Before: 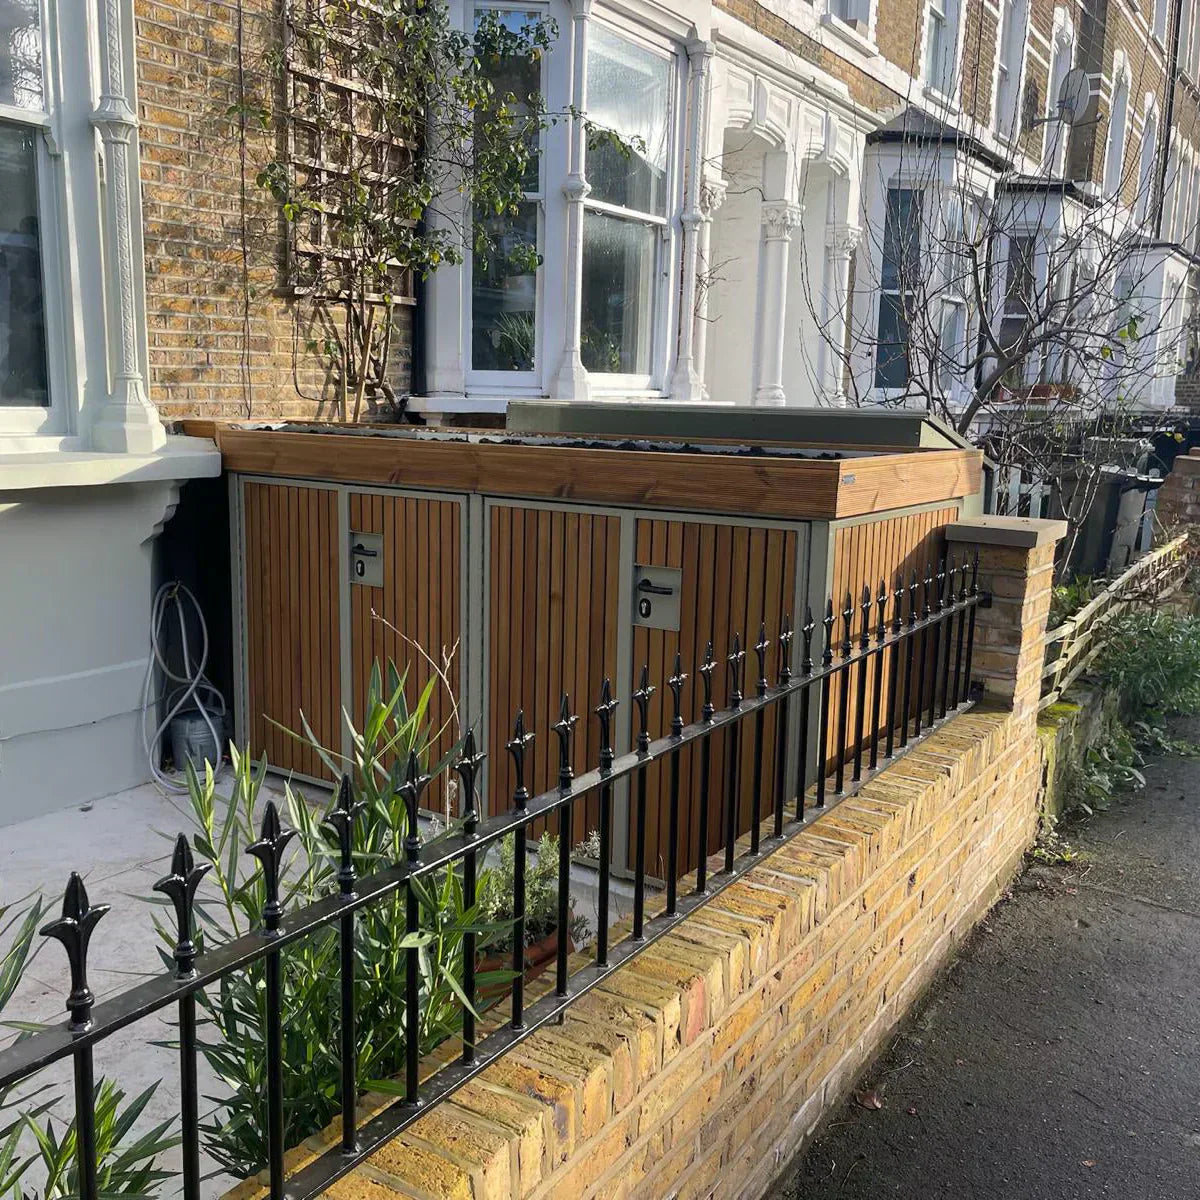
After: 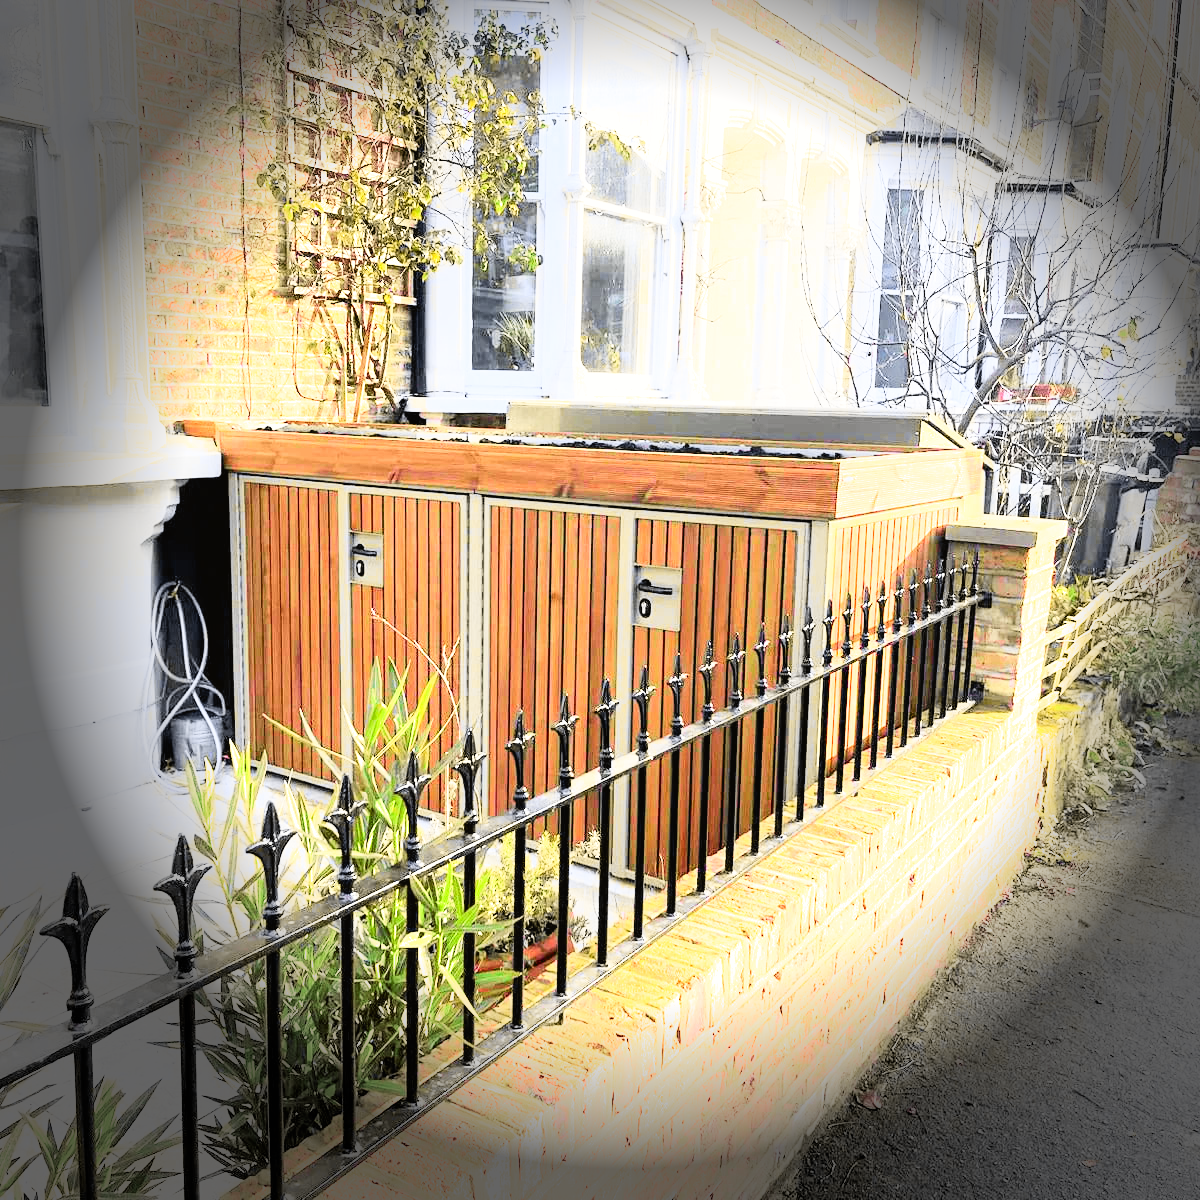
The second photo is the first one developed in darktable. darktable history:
filmic rgb: black relative exposure -5 EV, hardness 2.88, contrast 1.1
tone curve: curves: ch0 [(0, 0.017) (0.259, 0.344) (0.593, 0.778) (0.786, 0.931) (1, 0.999)]; ch1 [(0, 0) (0.405, 0.387) (0.442, 0.47) (0.492, 0.5) (0.511, 0.503) (0.548, 0.596) (0.7, 0.795) (1, 1)]; ch2 [(0, 0) (0.411, 0.433) (0.5, 0.504) (0.535, 0.581) (1, 1)], color space Lab, independent channels, preserve colors none
exposure: black level correction 0, exposure 2.088 EV, compensate exposure bias true, compensate highlight preservation false
vignetting: fall-off start 76.42%, fall-off radius 27.36%, brightness -0.872, center (0.037, -0.09), width/height ratio 0.971
